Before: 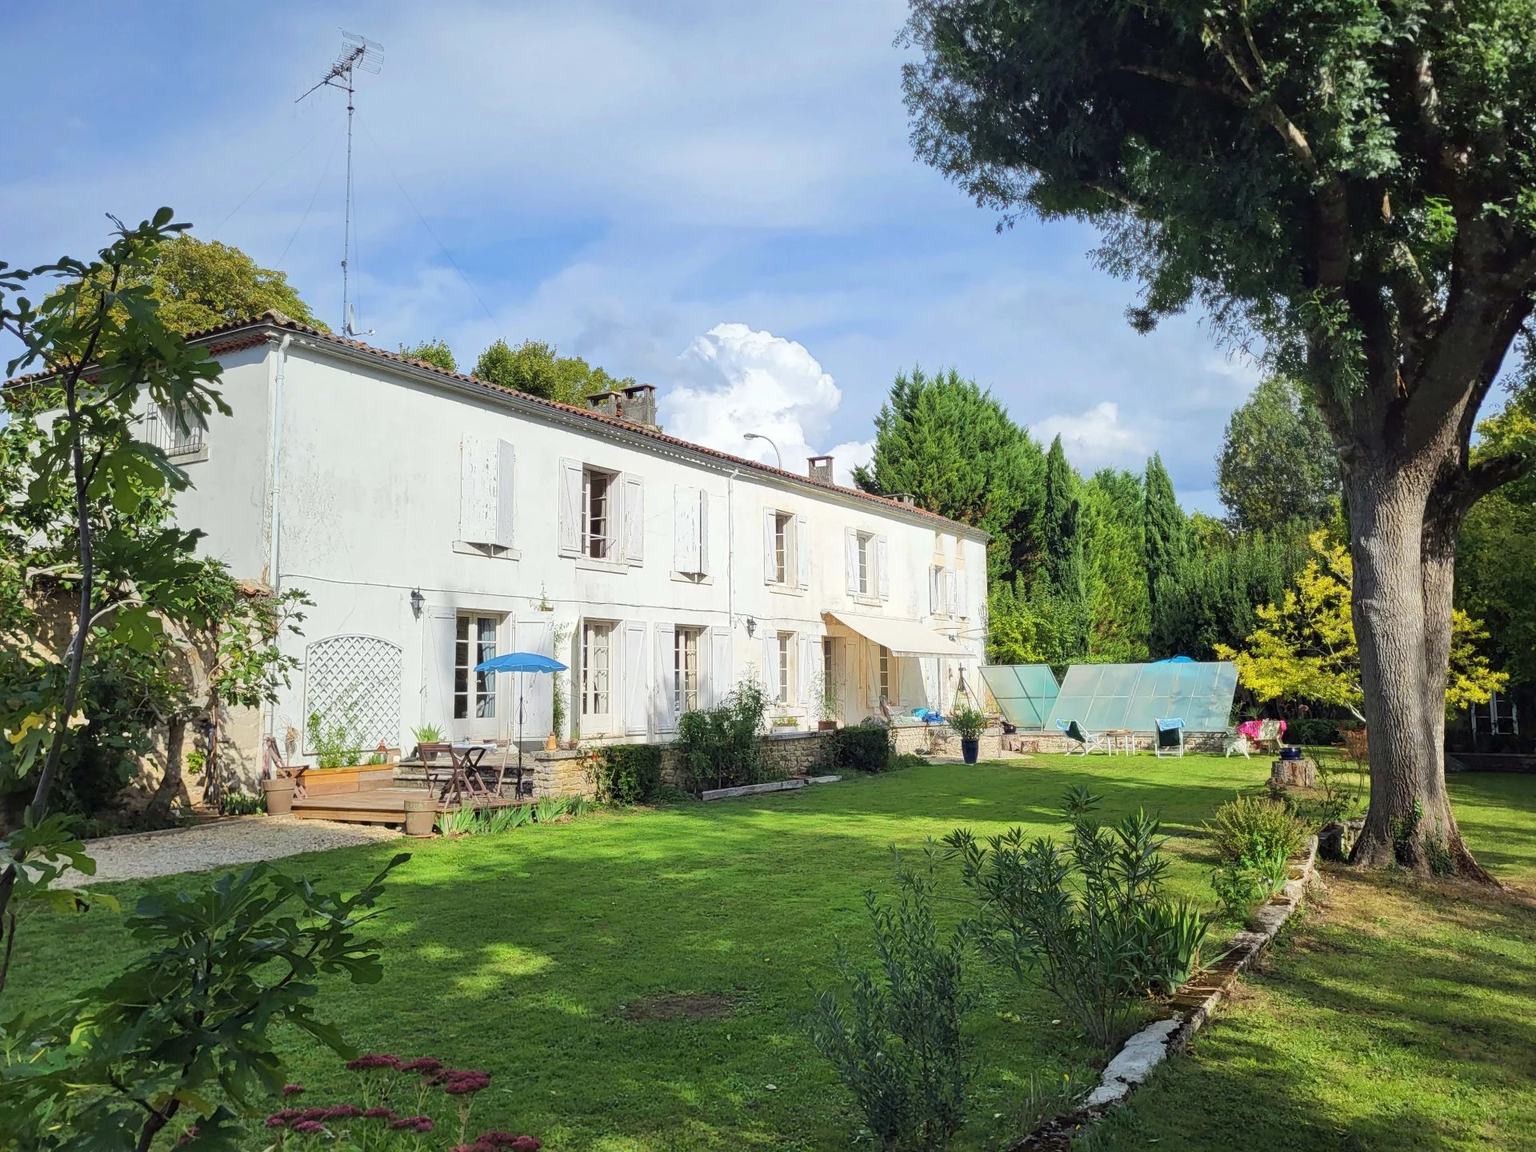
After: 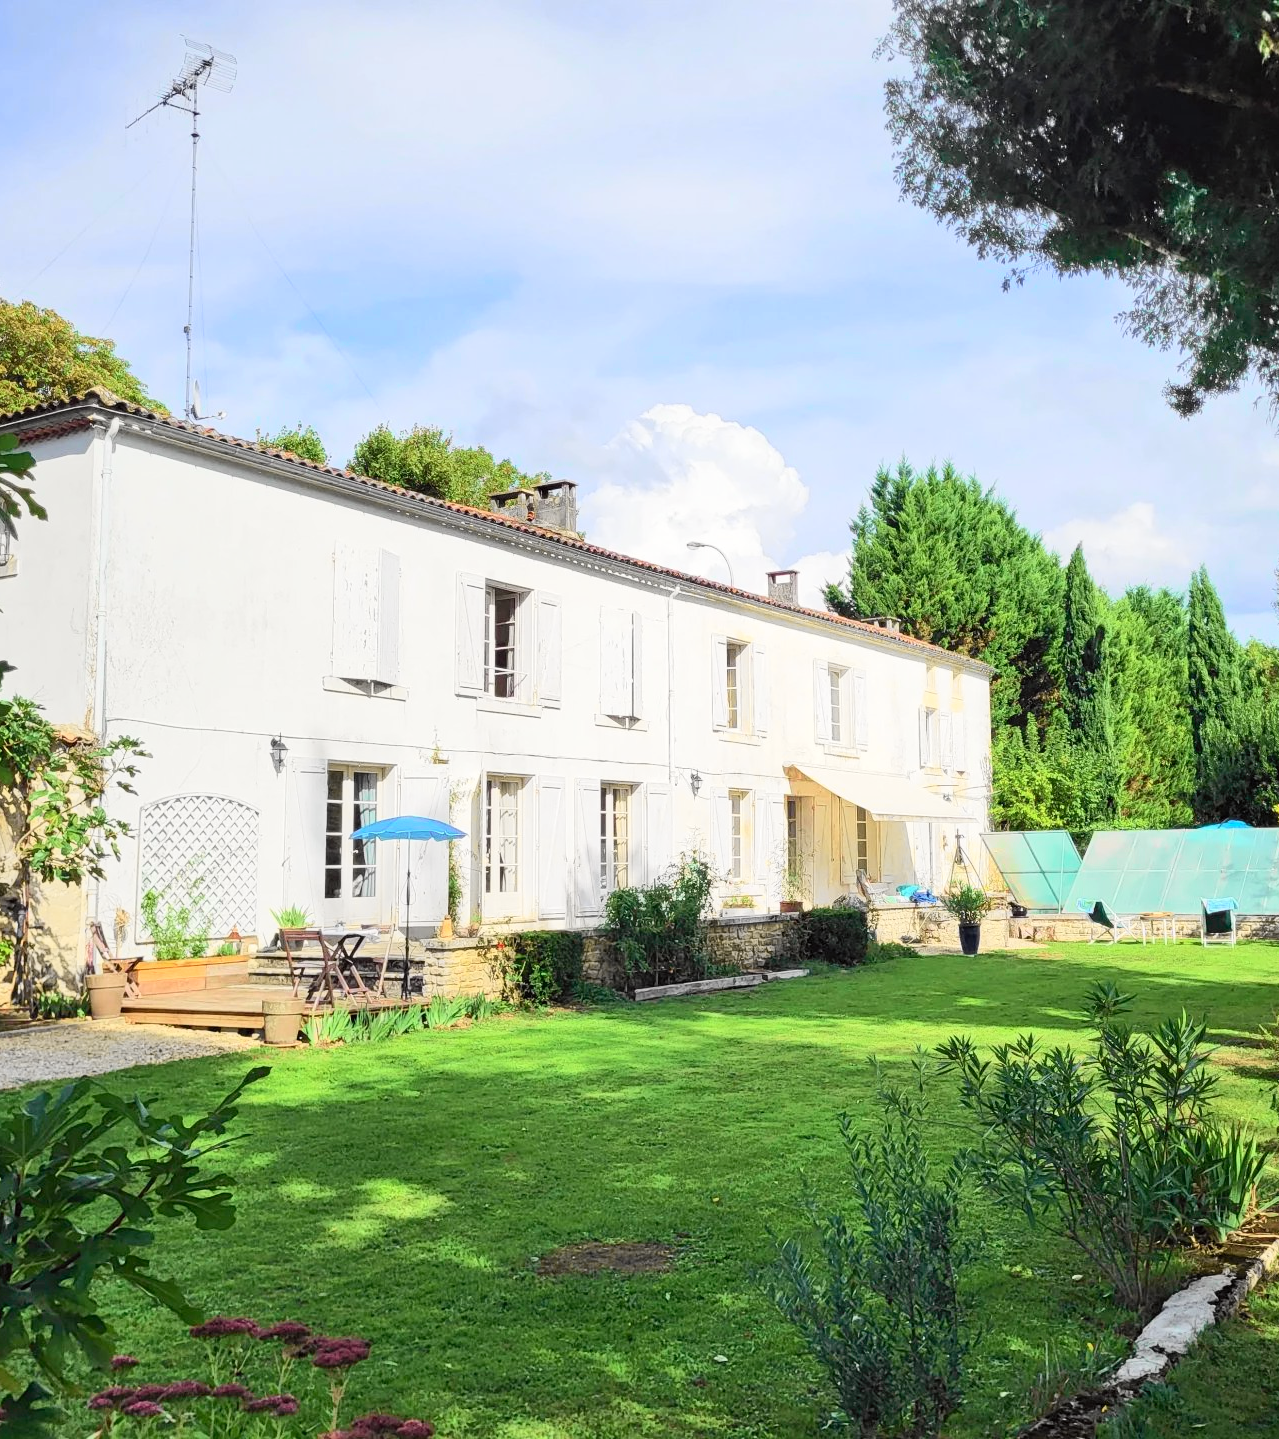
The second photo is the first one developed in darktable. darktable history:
crop and rotate: left 12.673%, right 20.66%
tone curve: curves: ch0 [(0, 0) (0.055, 0.057) (0.258, 0.307) (0.434, 0.543) (0.517, 0.657) (0.745, 0.874) (1, 1)]; ch1 [(0, 0) (0.346, 0.307) (0.418, 0.383) (0.46, 0.439) (0.482, 0.493) (0.502, 0.503) (0.517, 0.514) (0.55, 0.561) (0.588, 0.603) (0.646, 0.688) (1, 1)]; ch2 [(0, 0) (0.346, 0.34) (0.431, 0.45) (0.485, 0.499) (0.5, 0.503) (0.527, 0.525) (0.545, 0.562) (0.679, 0.706) (1, 1)], color space Lab, independent channels, preserve colors none
